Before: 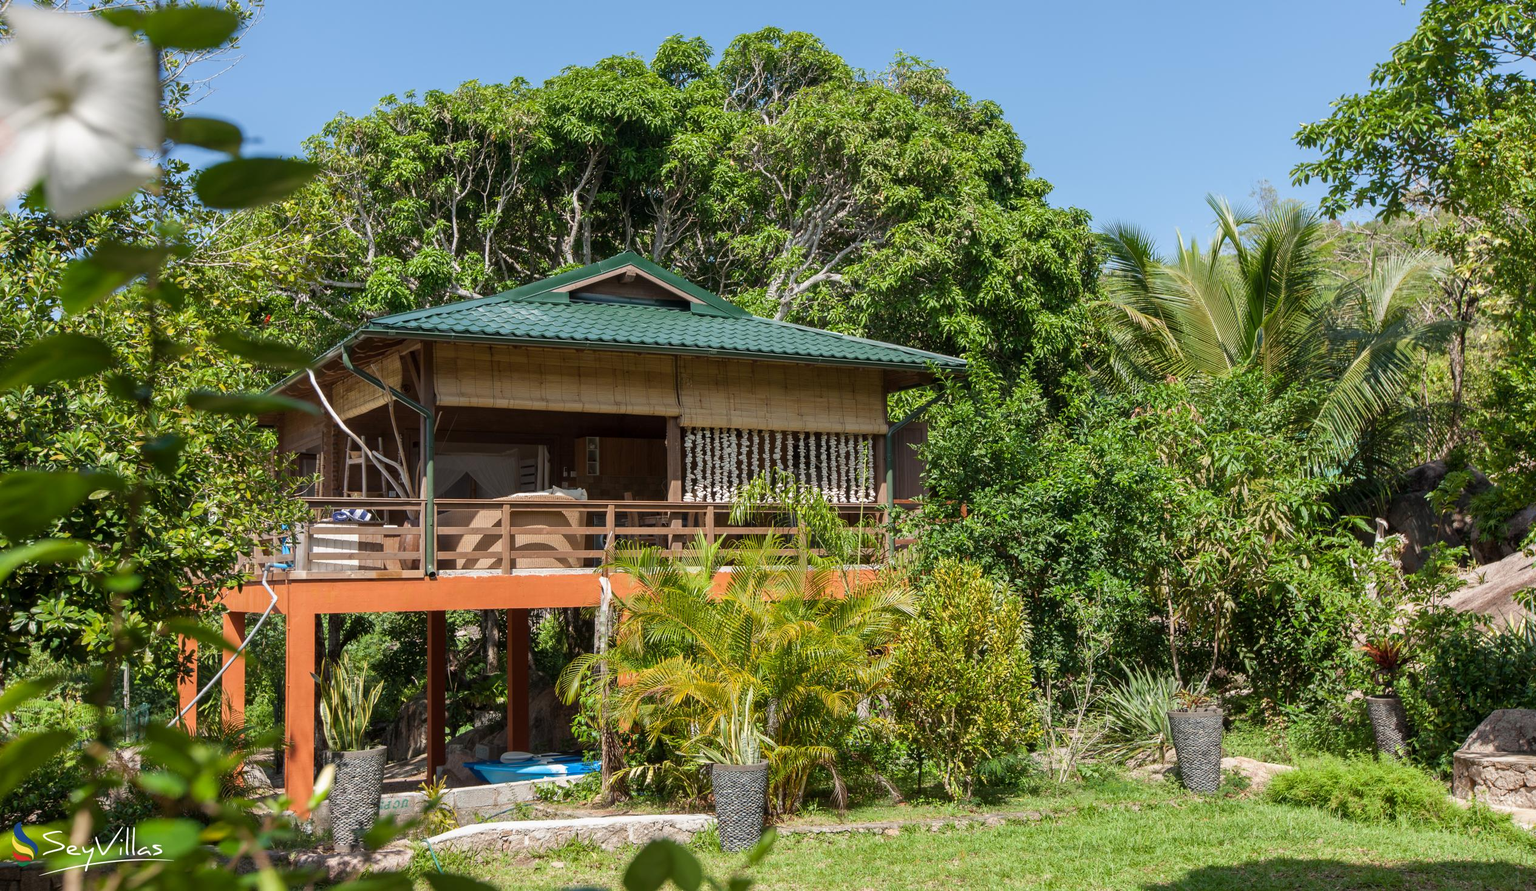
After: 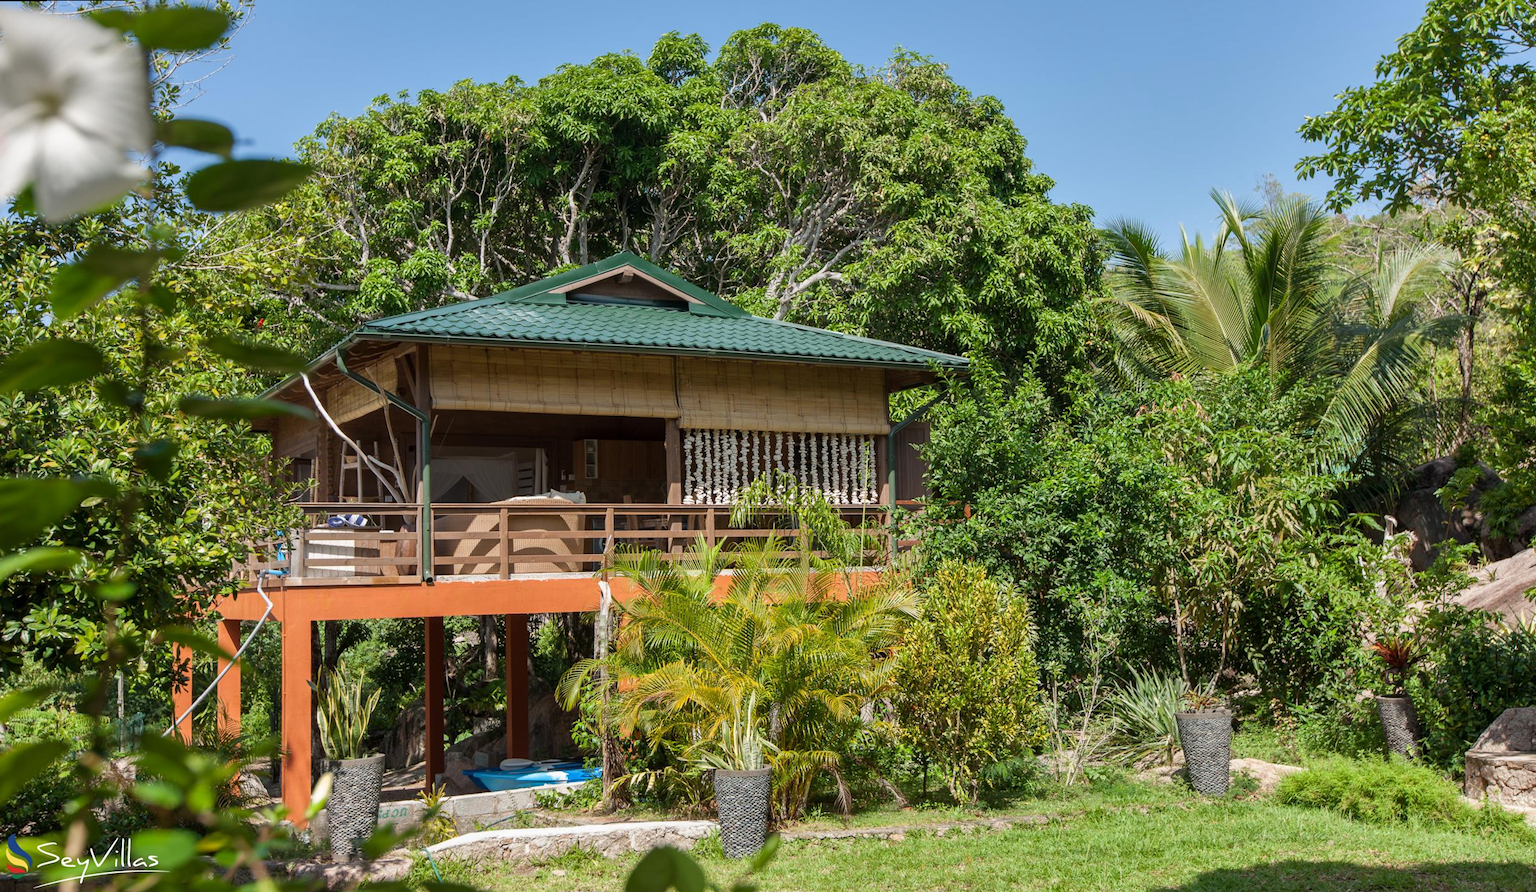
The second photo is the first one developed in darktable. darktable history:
rotate and perspective: rotation -0.45°, automatic cropping original format, crop left 0.008, crop right 0.992, crop top 0.012, crop bottom 0.988
shadows and highlights: shadows 5, soften with gaussian
